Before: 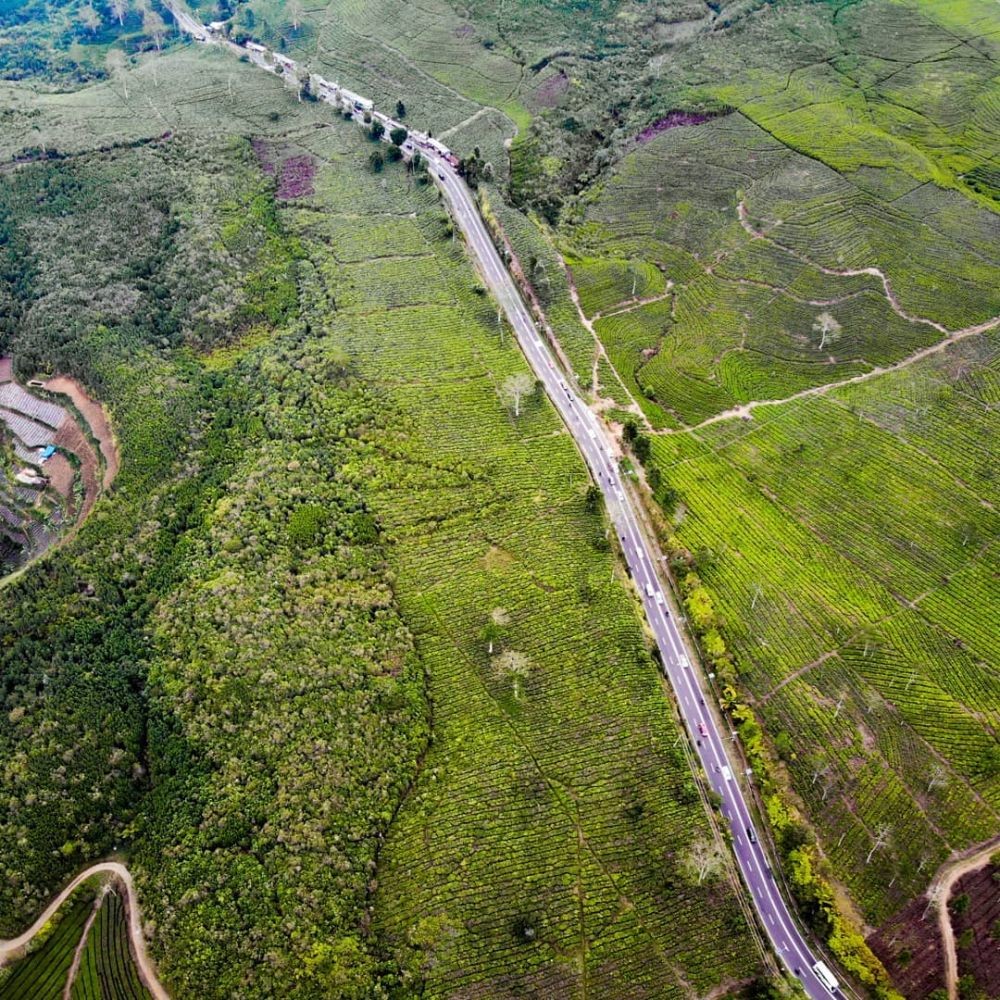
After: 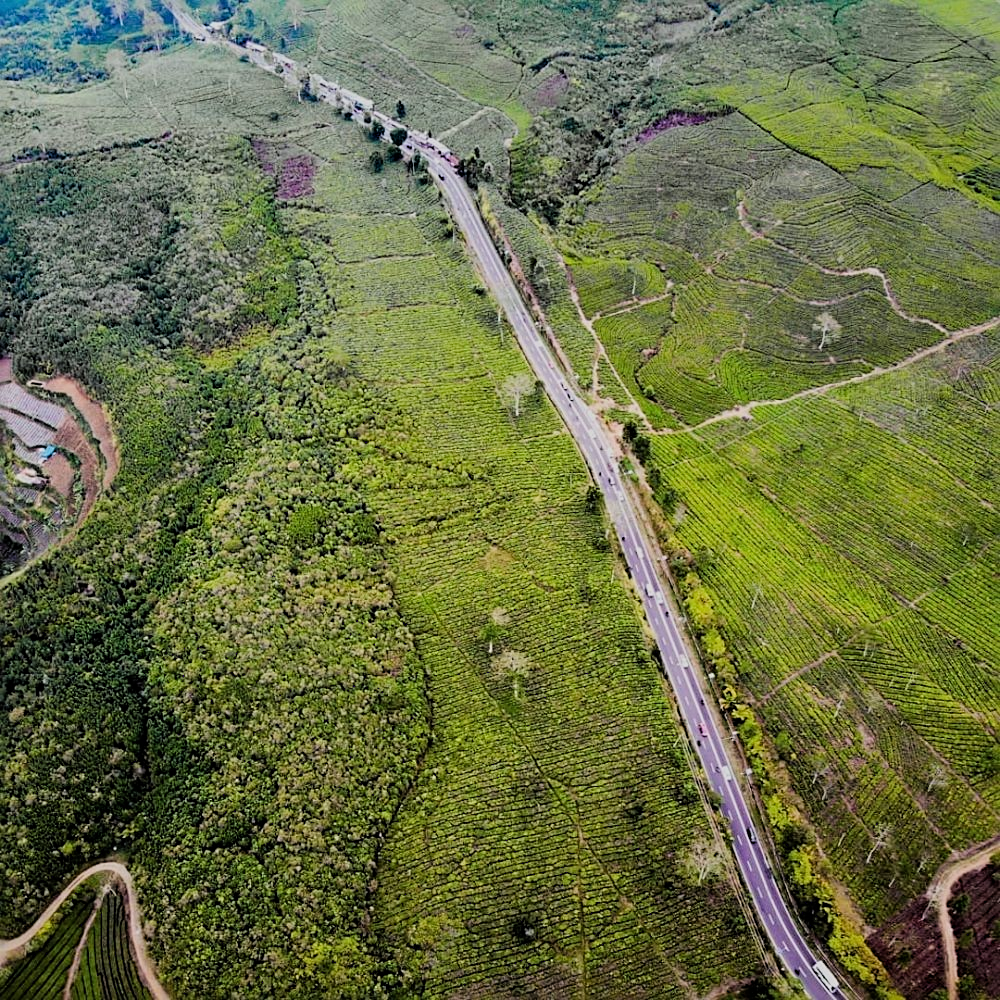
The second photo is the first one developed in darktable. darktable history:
filmic rgb: black relative exposure -7.65 EV, white relative exposure 4.56 EV, hardness 3.61, color science v6 (2022)
sharpen: on, module defaults
